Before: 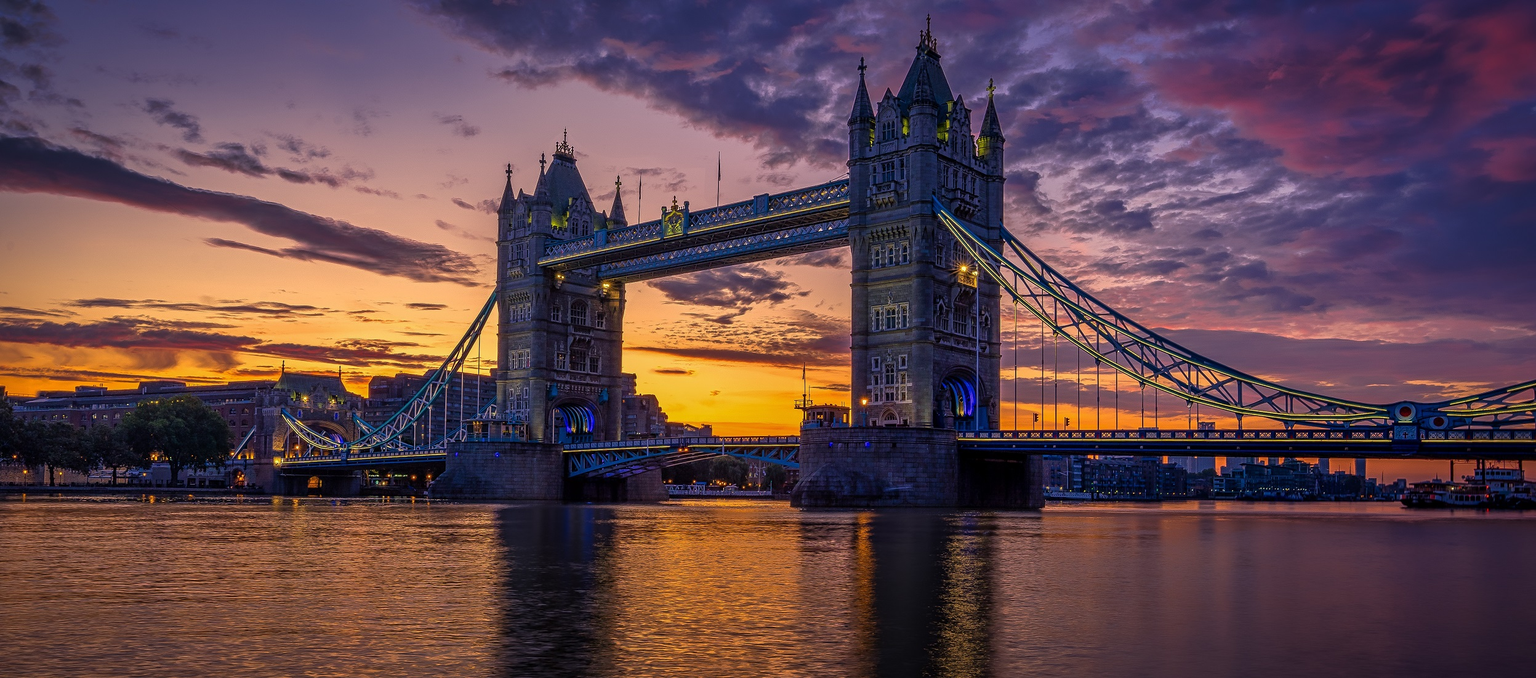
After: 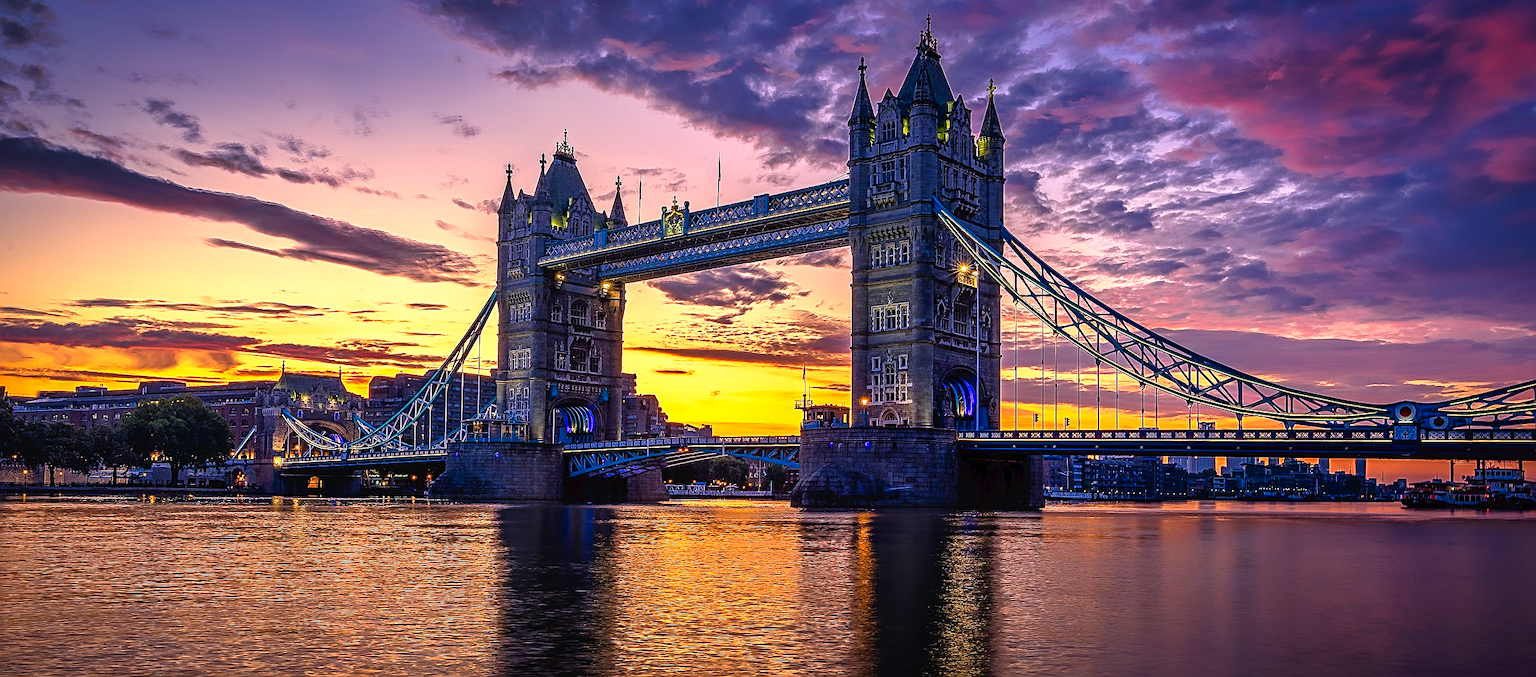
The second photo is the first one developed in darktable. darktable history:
tone curve: curves: ch0 [(0, 0) (0.003, 0.028) (0.011, 0.028) (0.025, 0.026) (0.044, 0.036) (0.069, 0.06) (0.1, 0.101) (0.136, 0.15) (0.177, 0.203) (0.224, 0.271) (0.277, 0.345) (0.335, 0.422) (0.399, 0.515) (0.468, 0.611) (0.543, 0.716) (0.623, 0.826) (0.709, 0.942) (0.801, 0.992) (0.898, 1) (1, 1)], preserve colors none
sharpen: on, module defaults
